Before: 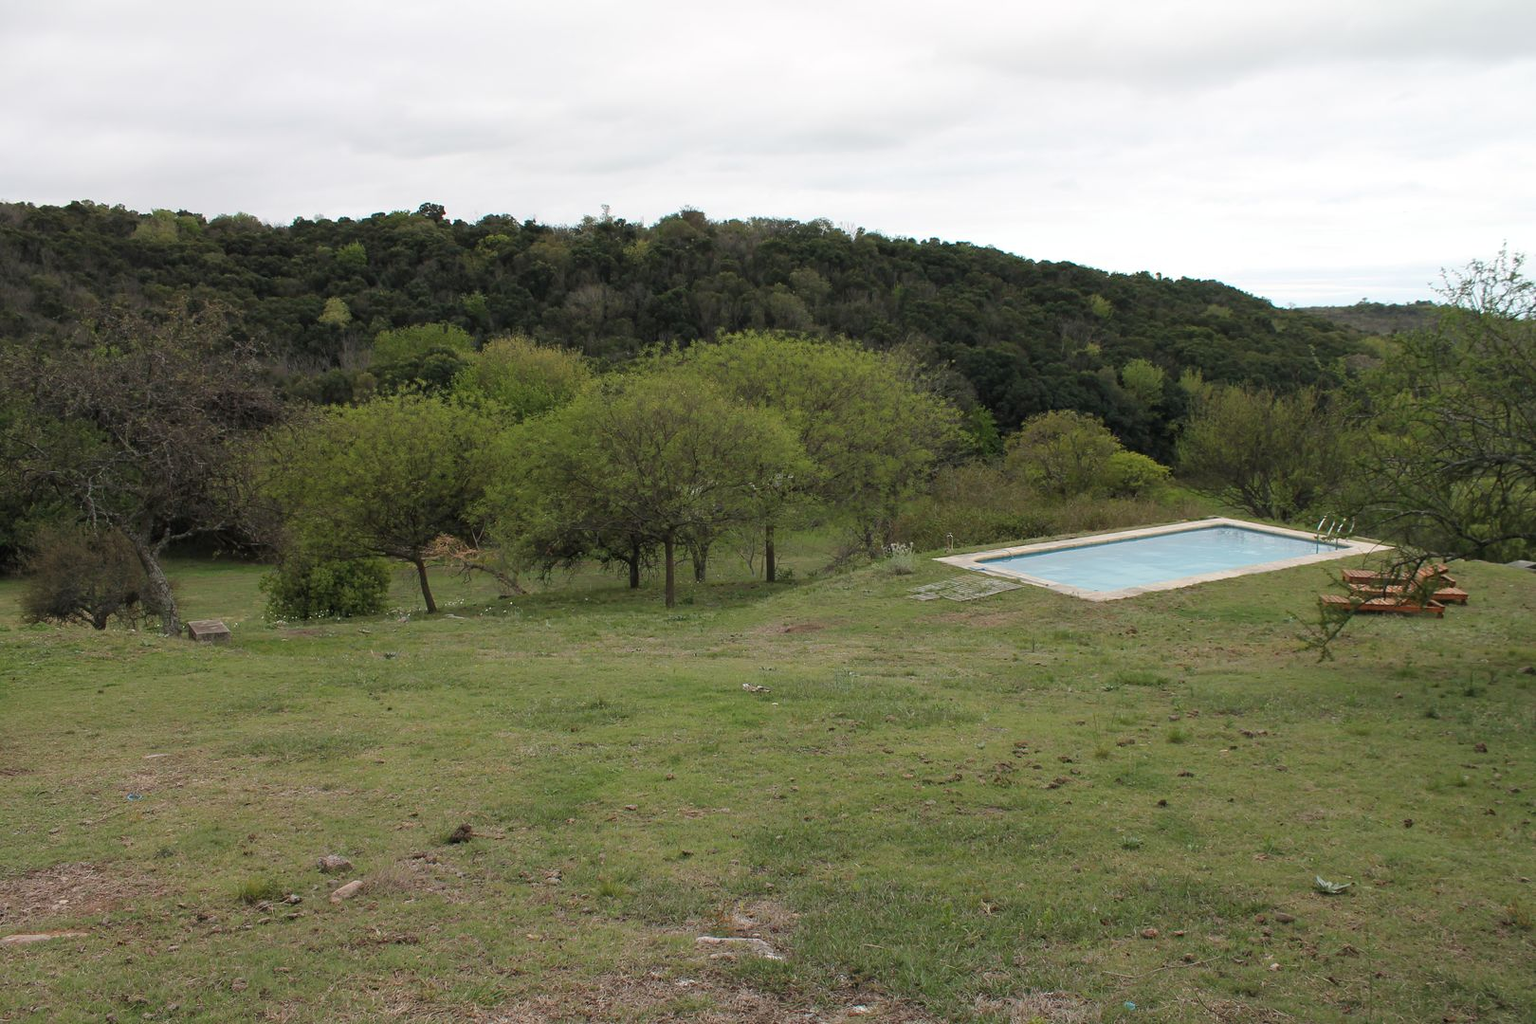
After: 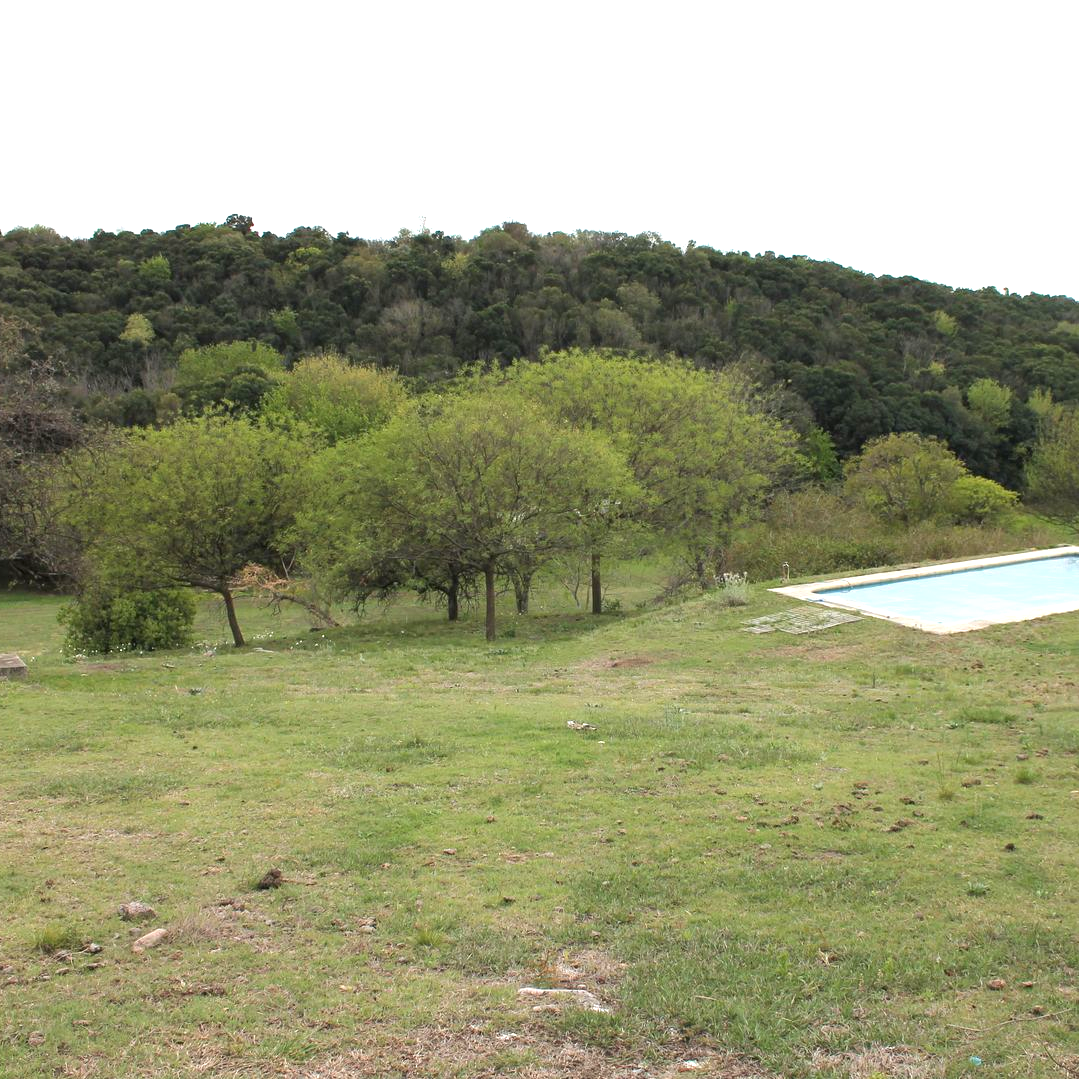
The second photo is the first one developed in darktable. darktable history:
exposure: exposure 1 EV, compensate highlight preservation false
crop and rotate: left 13.361%, right 20.003%
